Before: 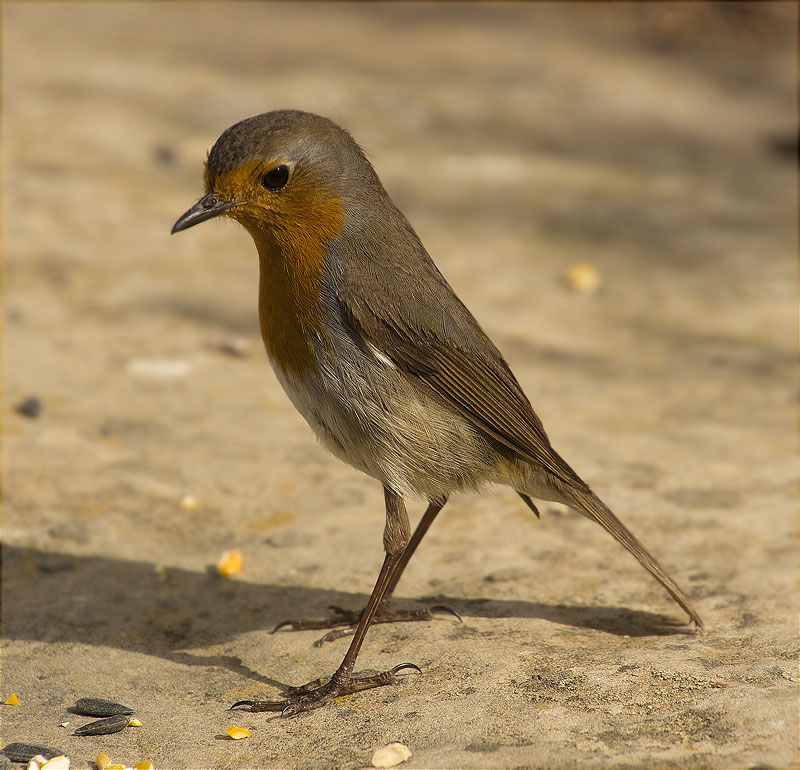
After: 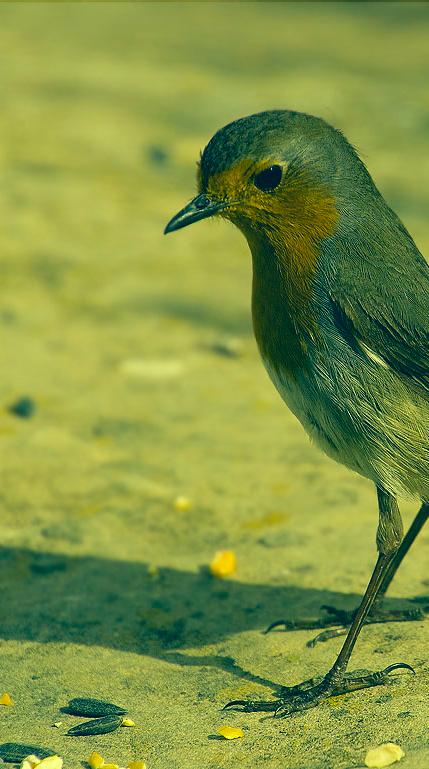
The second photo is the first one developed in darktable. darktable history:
color correction: highlights a* -15.15, highlights b* 39.88, shadows a* -39.23, shadows b* -26.97
crop: left 0.9%, right 45.422%, bottom 0.092%
contrast equalizer: octaves 7, y [[0.5, 0.501, 0.525, 0.597, 0.58, 0.514], [0.5 ×6], [0.5 ×6], [0 ×6], [0 ×6]], mix 0.312
